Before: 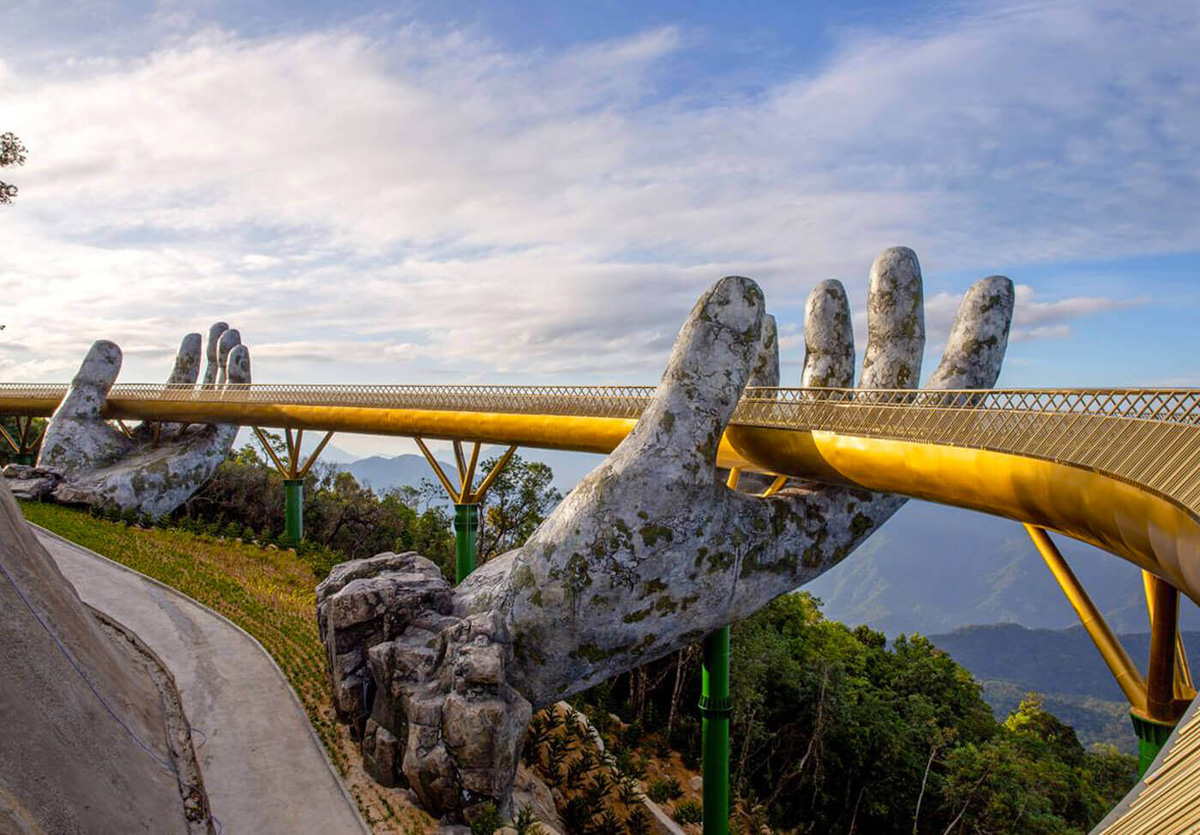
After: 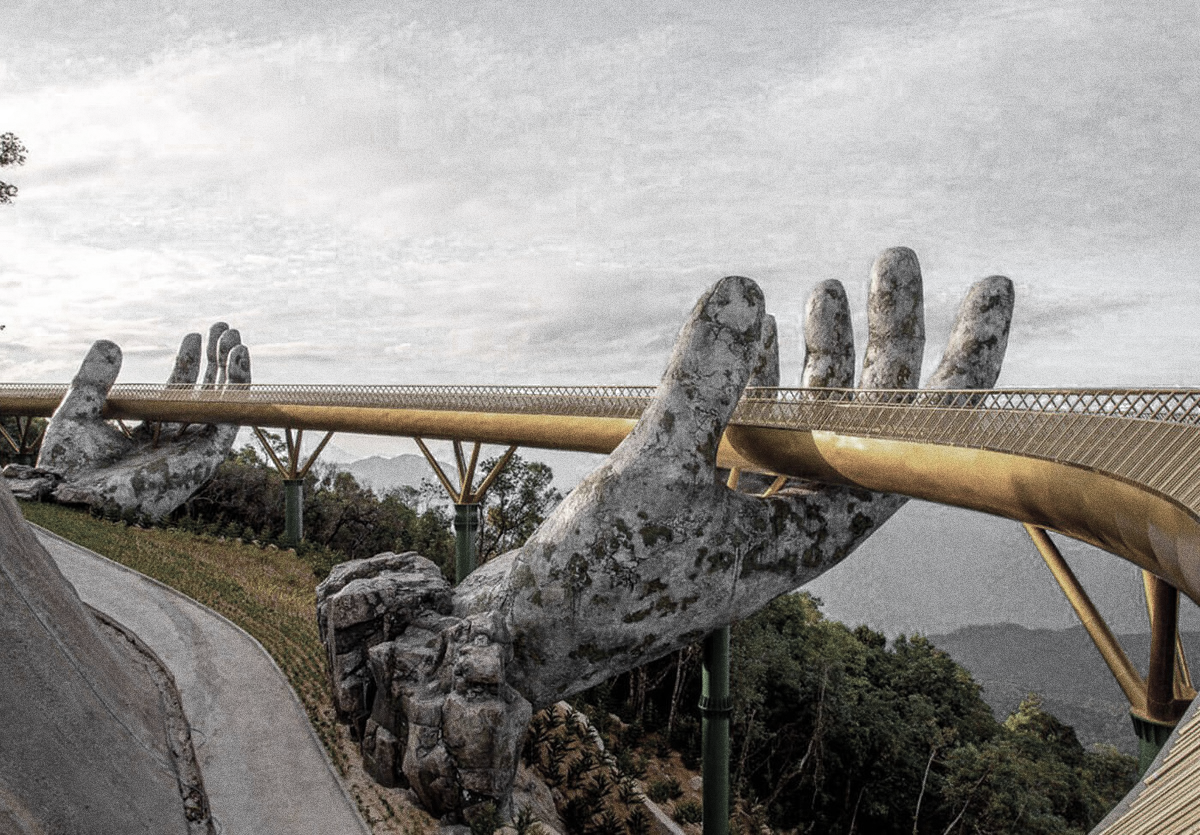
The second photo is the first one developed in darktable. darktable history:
grain: coarseness 0.09 ISO, strength 40%
shadows and highlights: radius 334.93, shadows 63.48, highlights 6.06, compress 87.7%, highlights color adjustment 39.73%, soften with gaussian
color zones: curves: ch0 [(0, 0.613) (0.01, 0.613) (0.245, 0.448) (0.498, 0.529) (0.642, 0.665) (0.879, 0.777) (0.99, 0.613)]; ch1 [(0, 0.035) (0.121, 0.189) (0.259, 0.197) (0.415, 0.061) (0.589, 0.022) (0.732, 0.022) (0.857, 0.026) (0.991, 0.053)]
